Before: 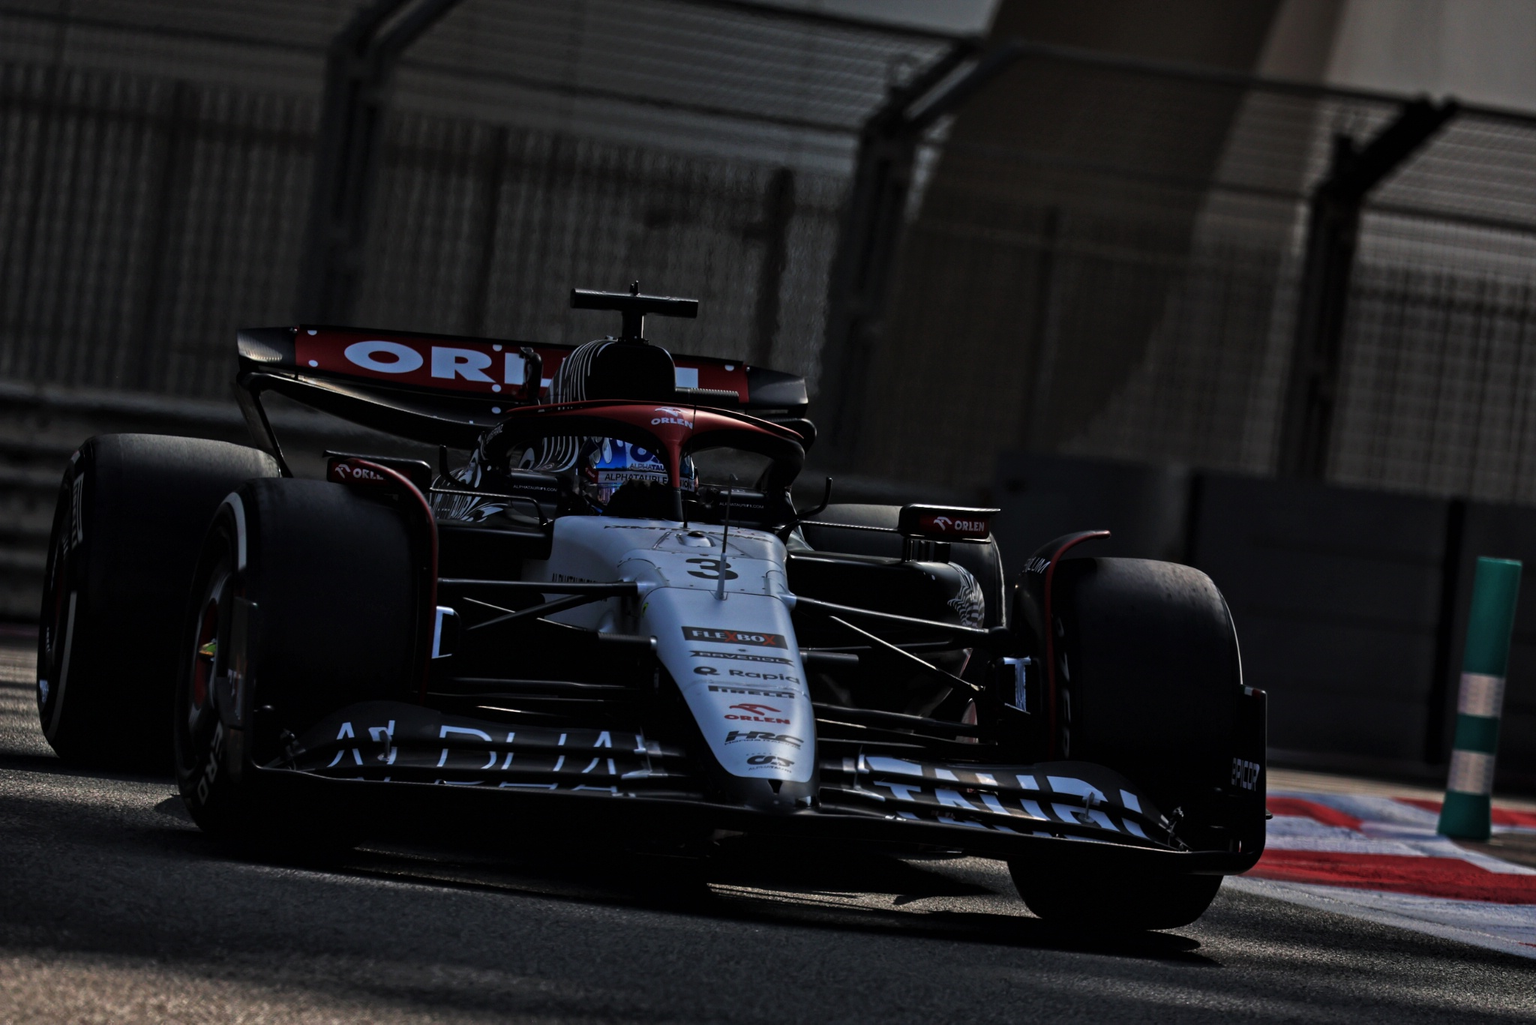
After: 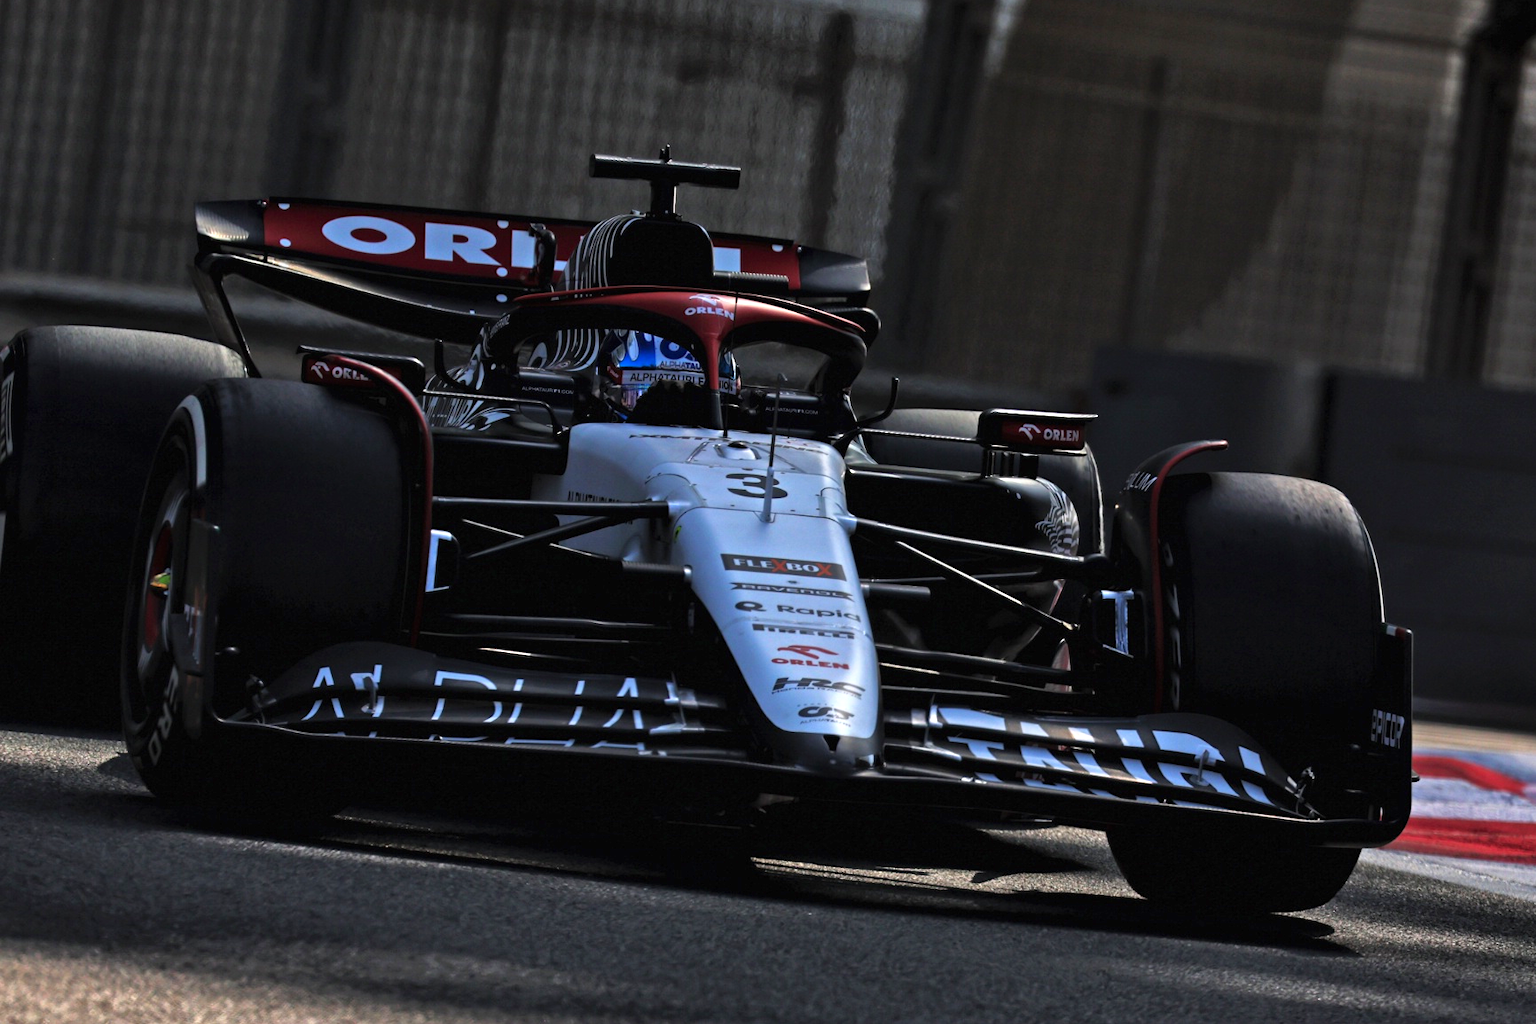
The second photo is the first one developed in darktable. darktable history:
tone equalizer: on, module defaults
contrast brightness saturation: contrast 0.073, brightness 0.083, saturation 0.177
crop and rotate: left 4.726%, top 15.495%, right 10.66%
exposure: black level correction 0, exposure 0.696 EV, compensate highlight preservation false
